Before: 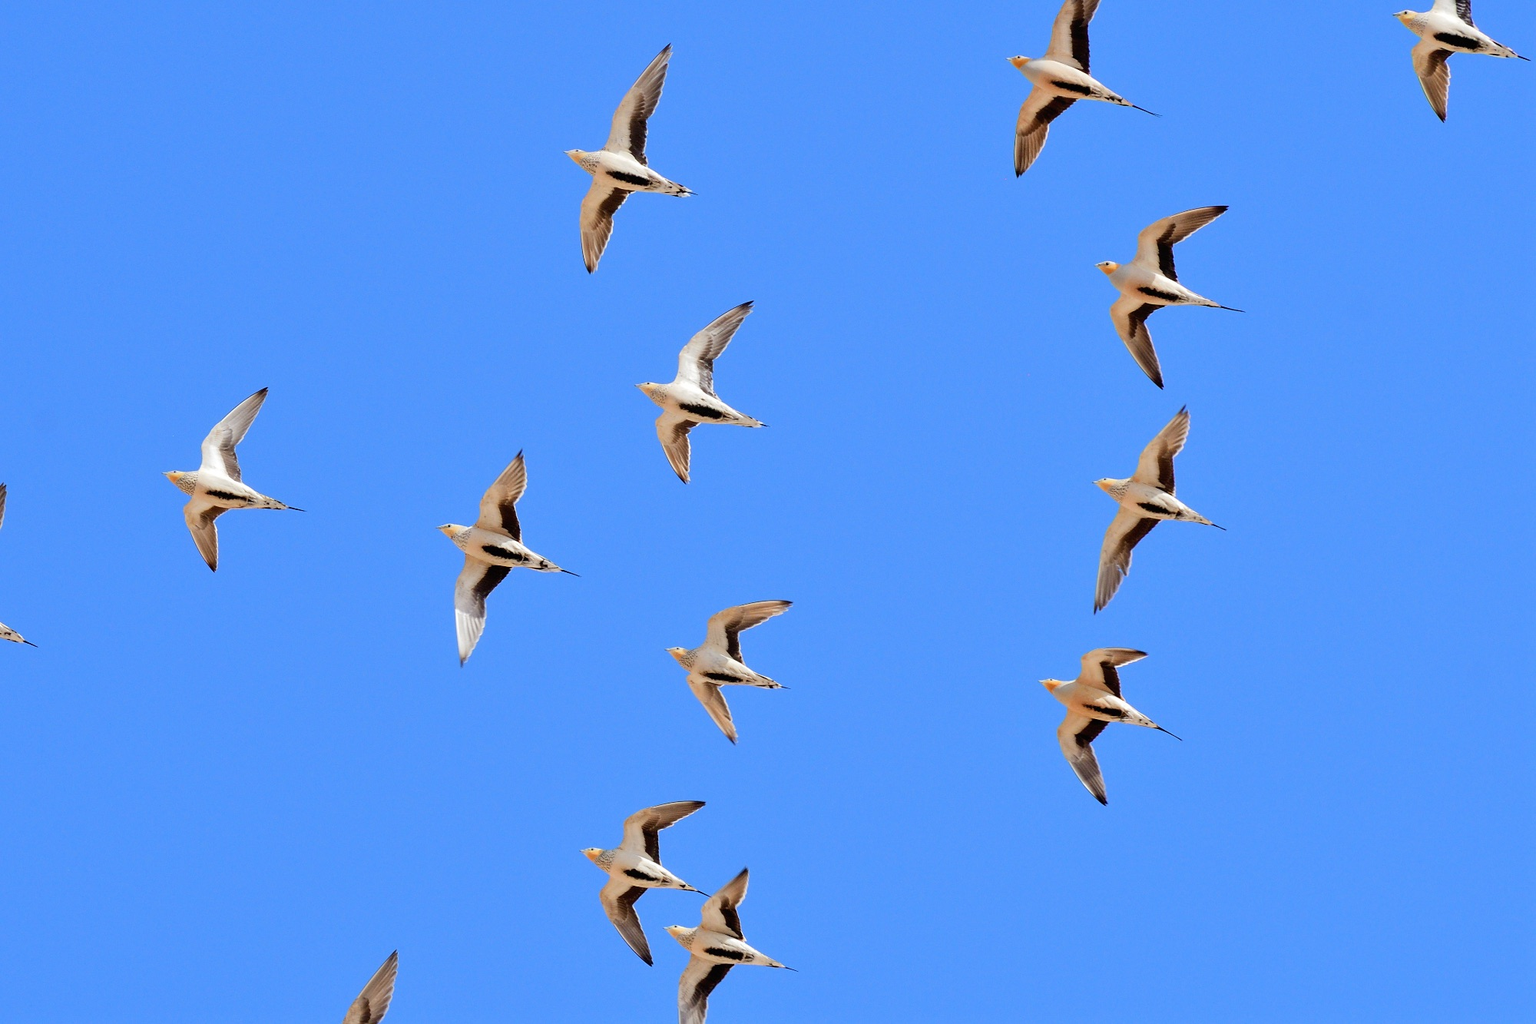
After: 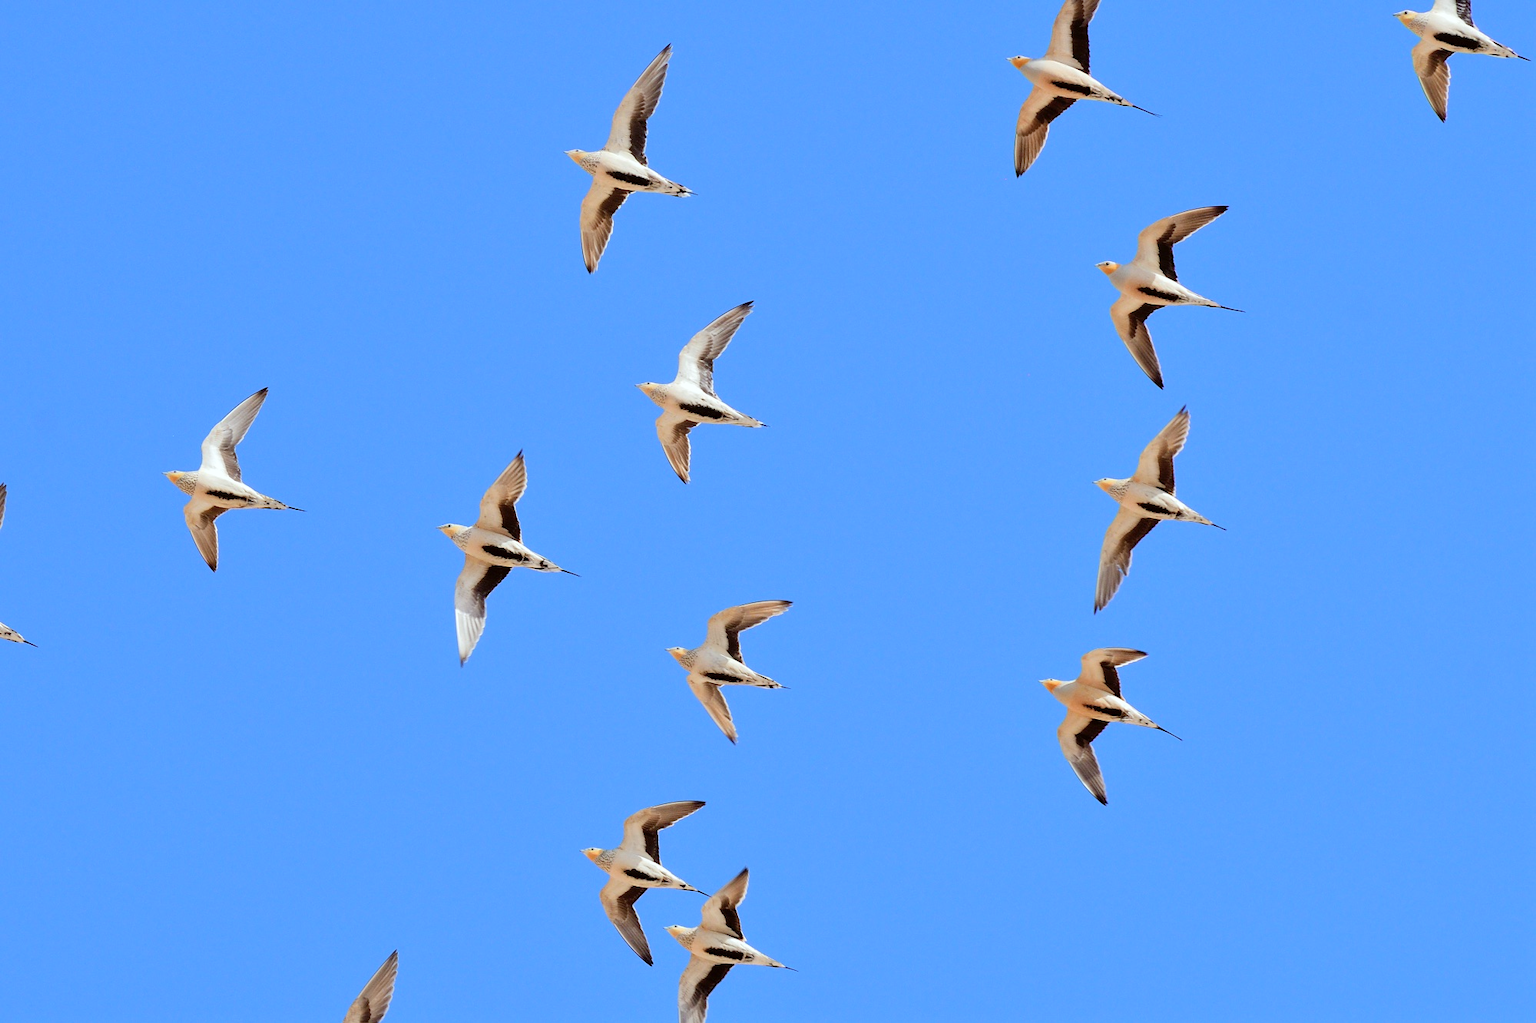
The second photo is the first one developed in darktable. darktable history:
contrast brightness saturation: contrast 0.05, brightness 0.06, saturation 0.01
color correction: highlights a* -2.73, highlights b* -2.09, shadows a* 2.41, shadows b* 2.73
